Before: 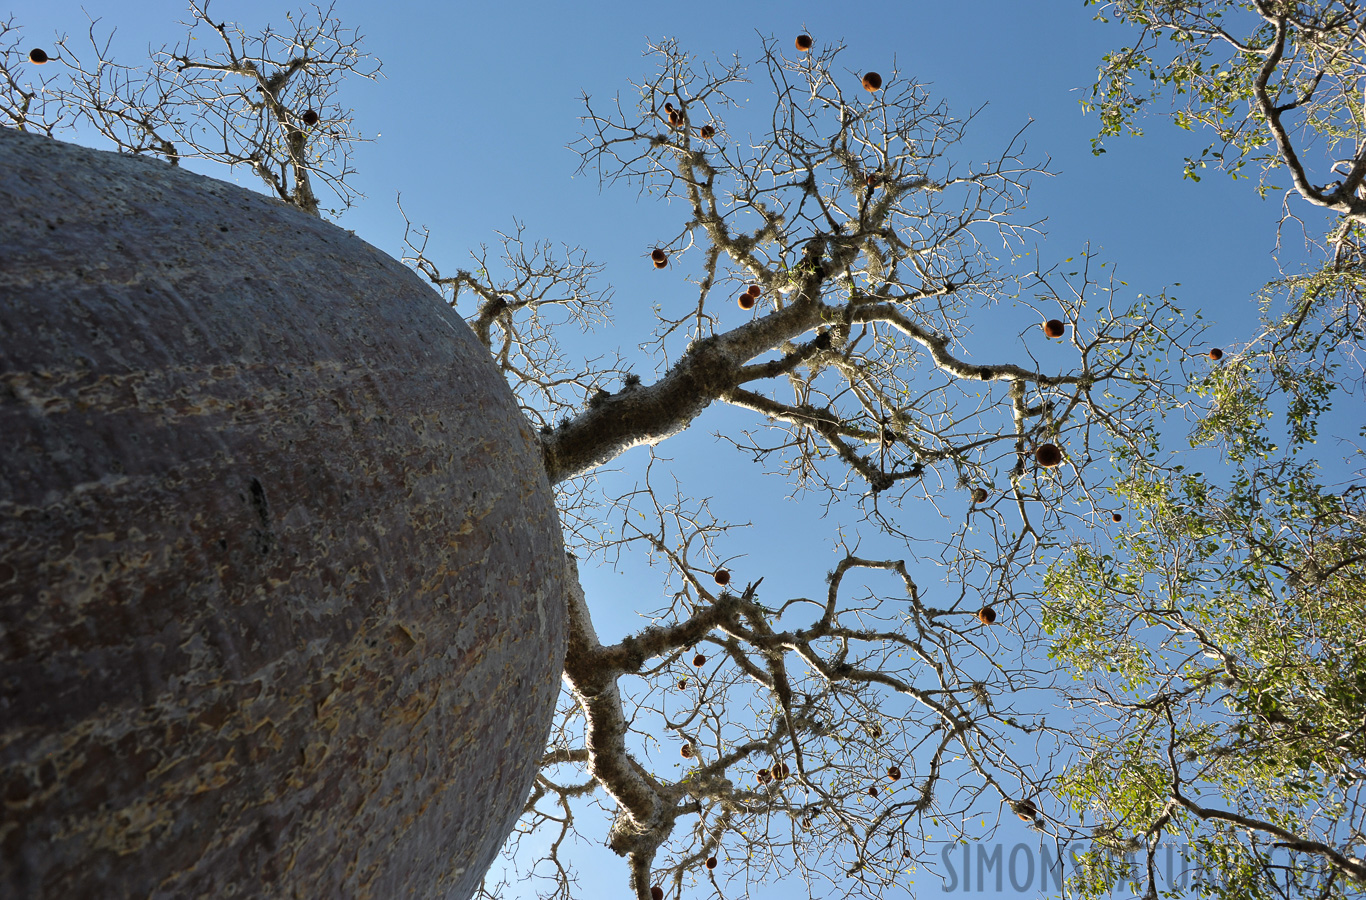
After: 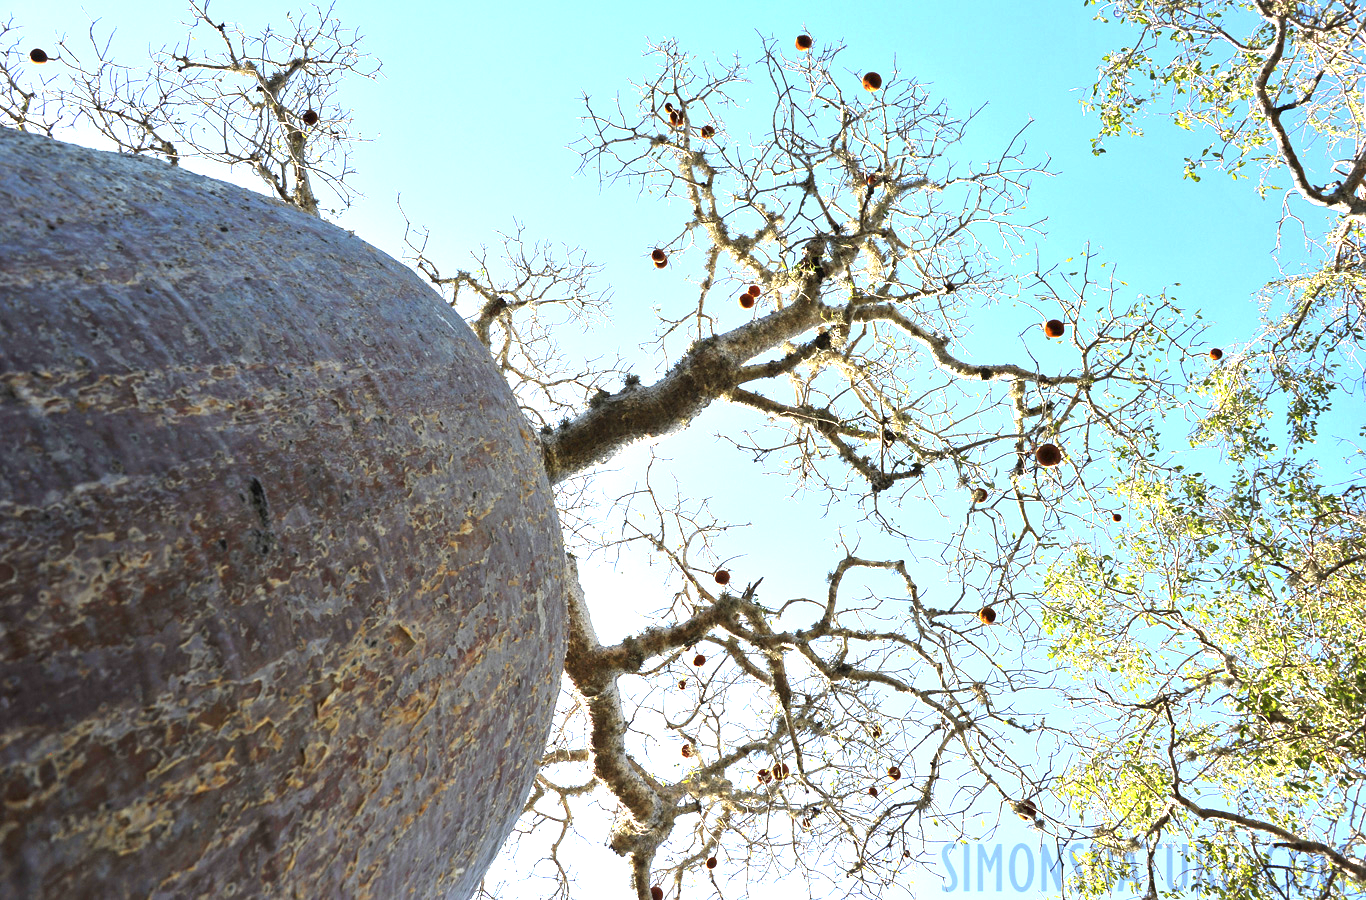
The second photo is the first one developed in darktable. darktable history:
exposure: black level correction 0, exposure 1.513 EV, compensate exposure bias true, compensate highlight preservation false
color zones: curves: ch0 [(0.004, 0.305) (0.261, 0.623) (0.389, 0.399) (0.708, 0.571) (0.947, 0.34)]; ch1 [(0.025, 0.645) (0.229, 0.584) (0.326, 0.551) (0.484, 0.262) (0.757, 0.643)]
